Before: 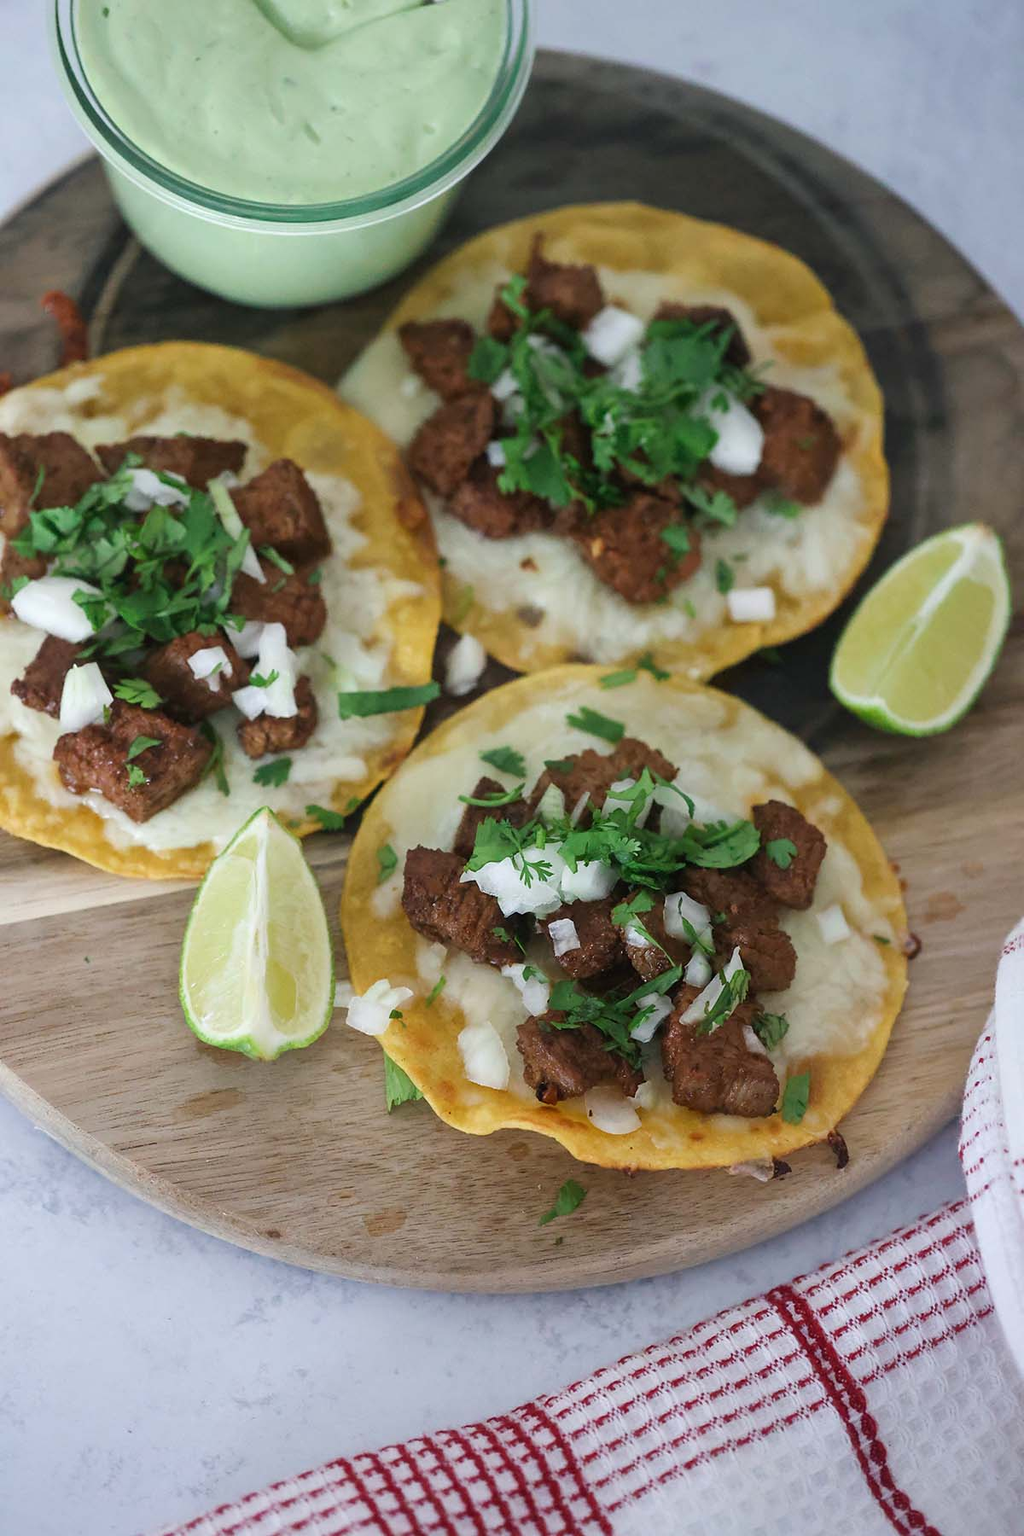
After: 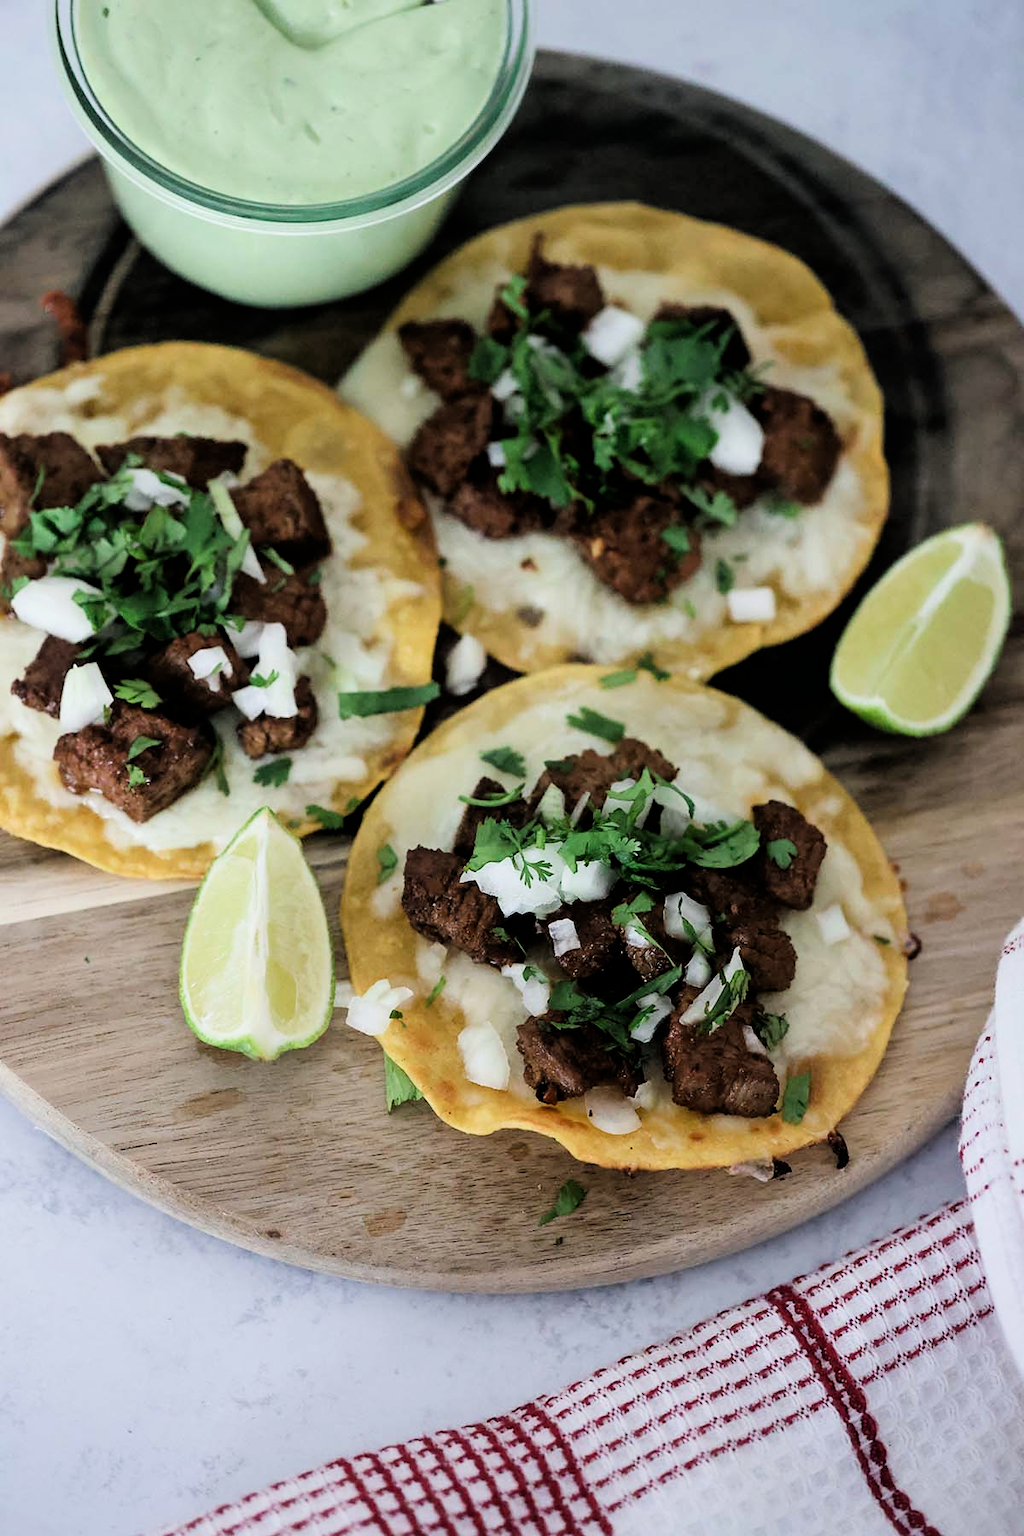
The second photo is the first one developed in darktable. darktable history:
filmic rgb: black relative exposure -4.06 EV, white relative exposure 3 EV, hardness 3.02, contrast 1.496
